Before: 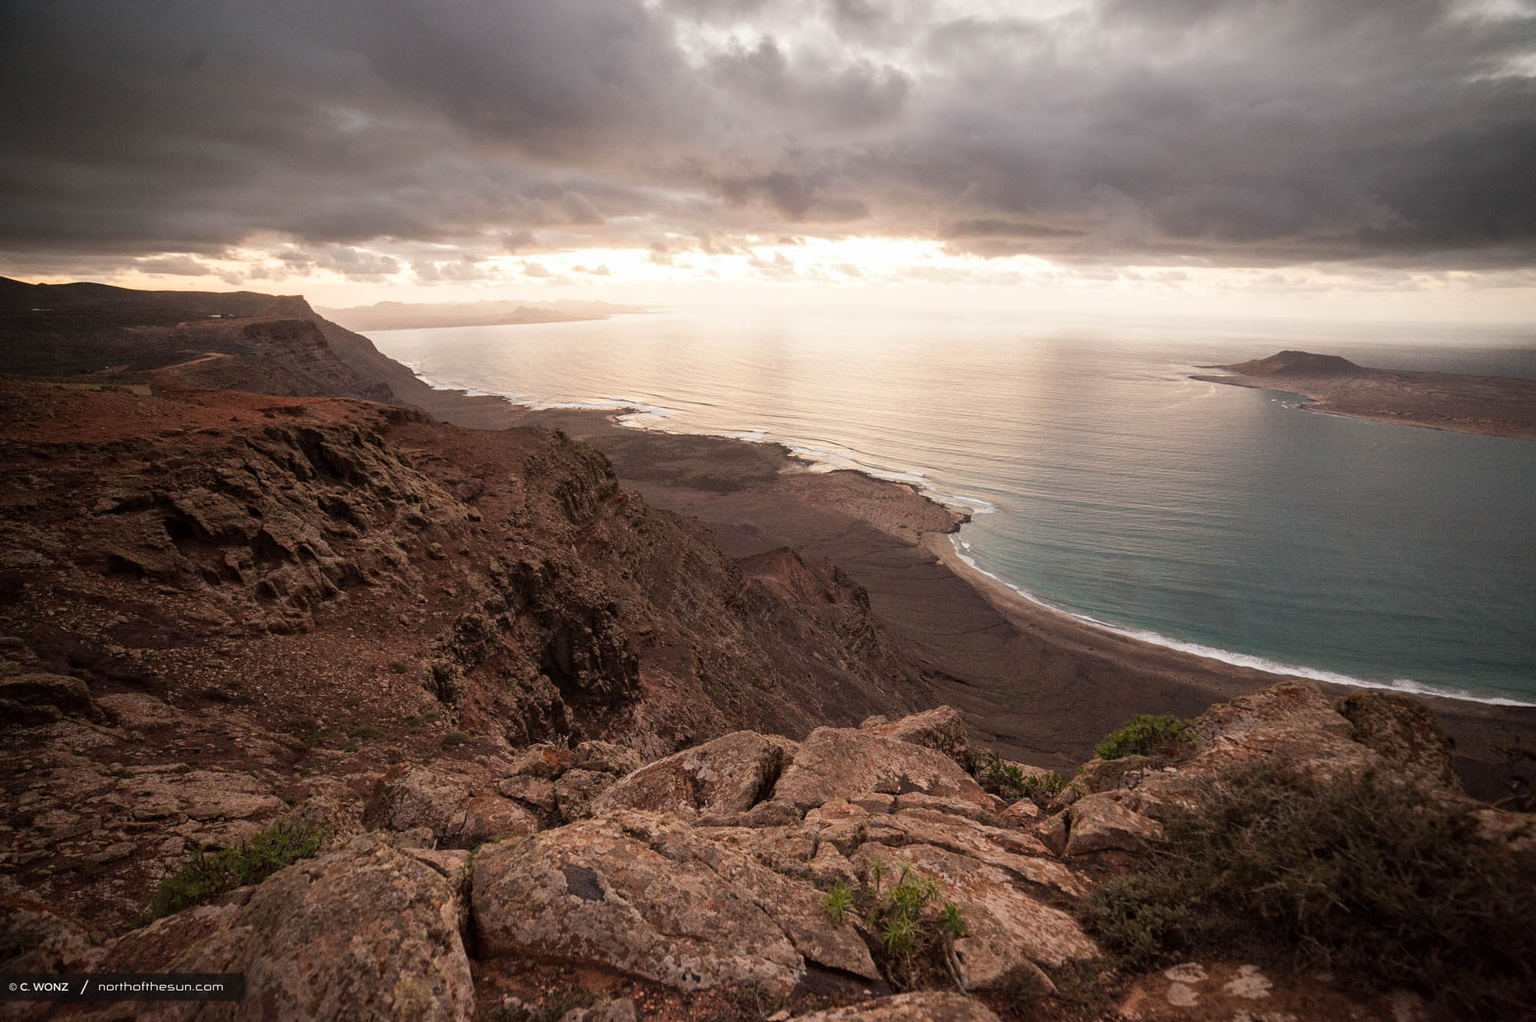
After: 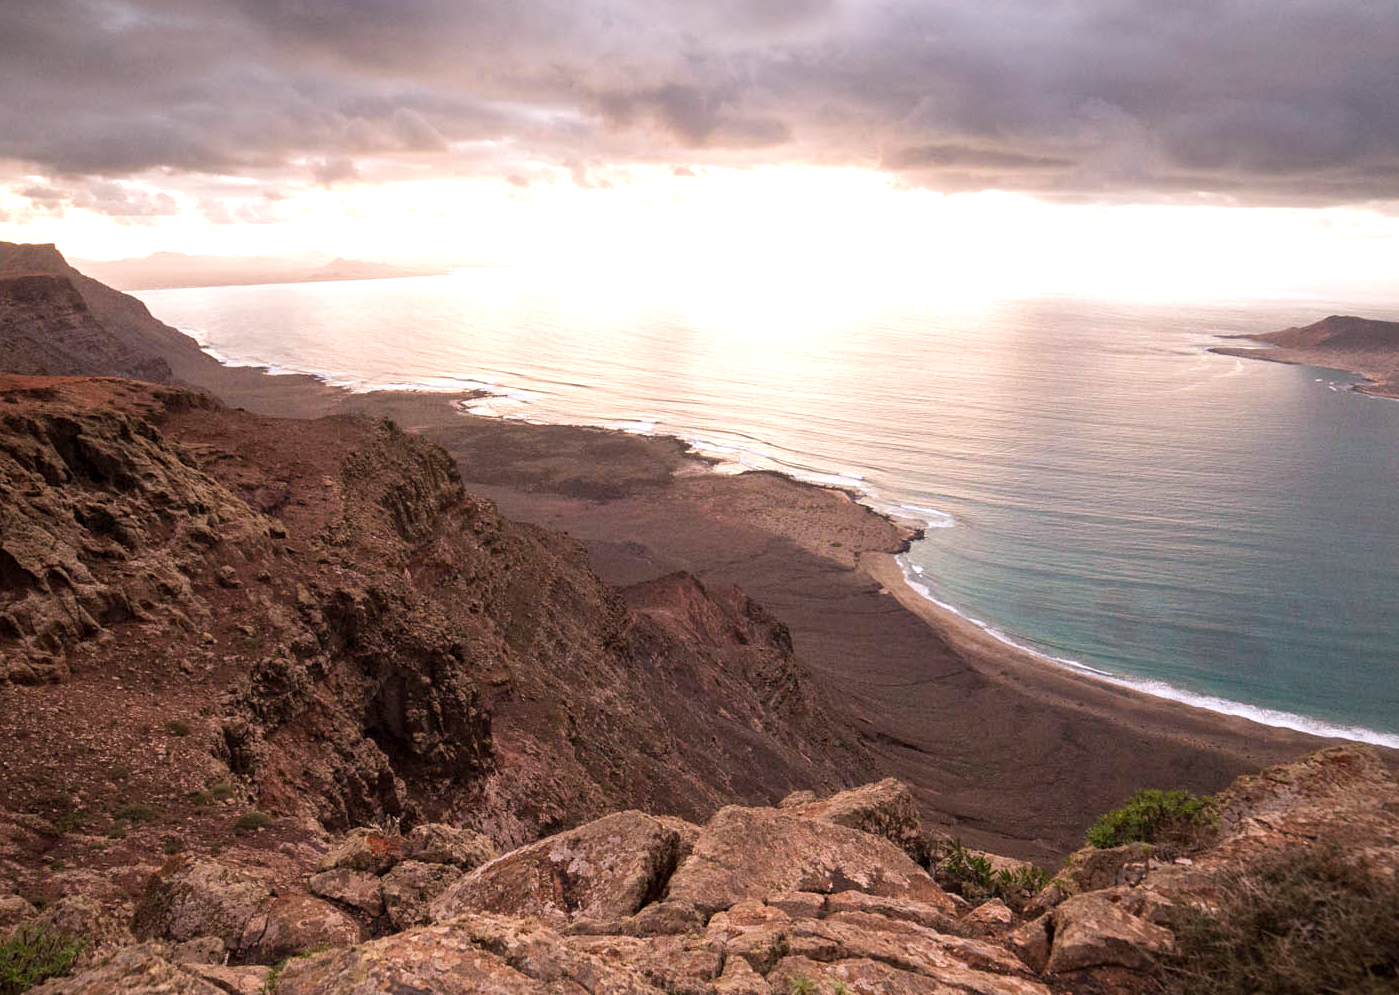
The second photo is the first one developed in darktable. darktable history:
velvia: on, module defaults
white balance: red 0.984, blue 1.059
exposure: black level correction 0.001, exposure 0.5 EV, compensate exposure bias true, compensate highlight preservation false
crop and rotate: left 17.046%, top 10.659%, right 12.989%, bottom 14.553%
